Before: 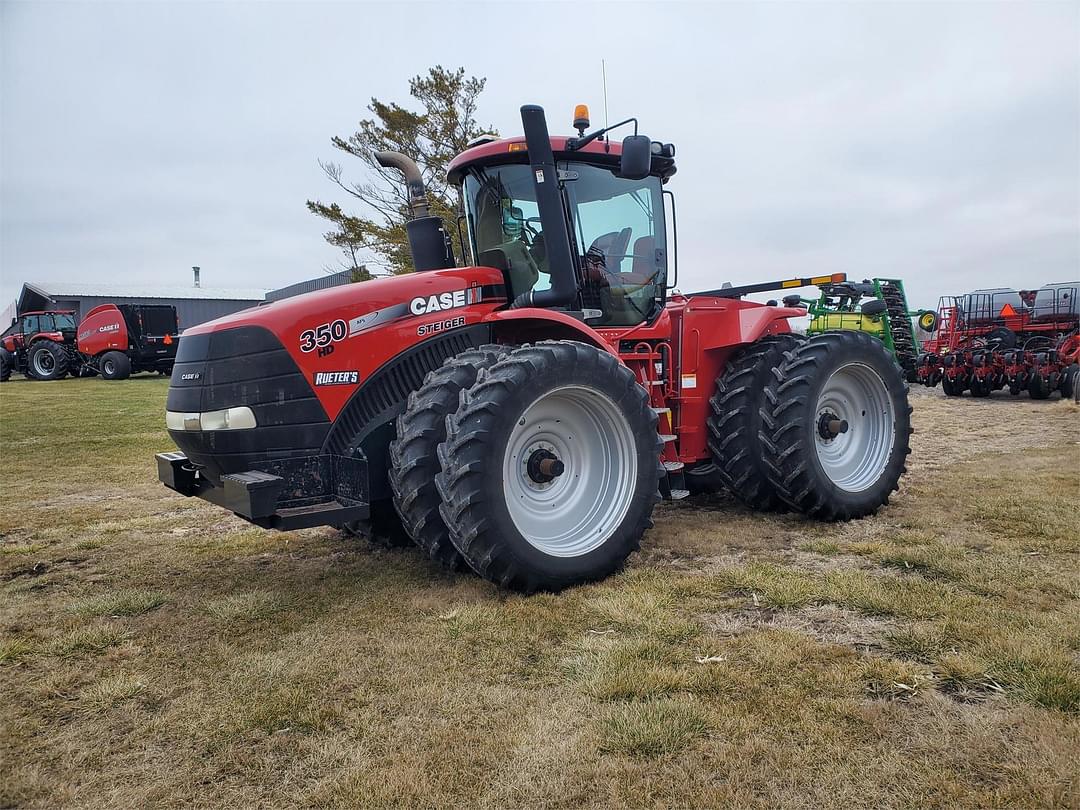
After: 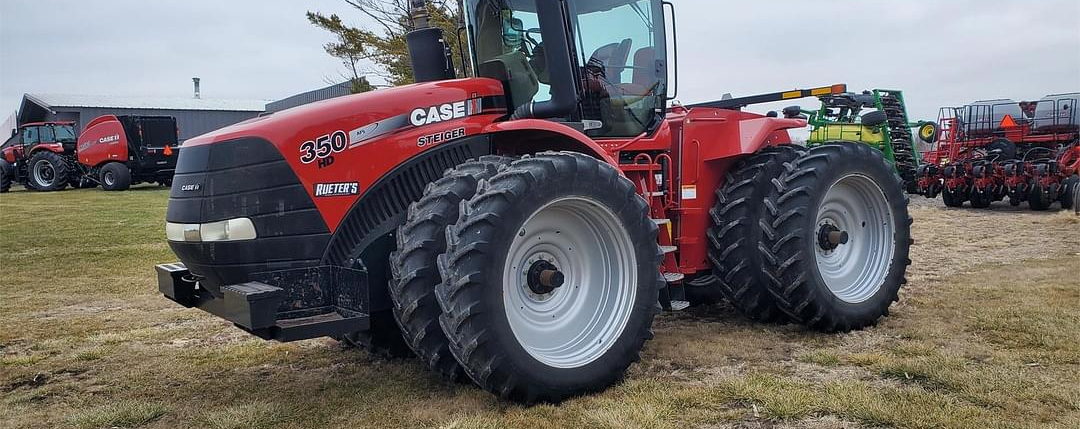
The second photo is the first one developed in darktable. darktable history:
crop and rotate: top 23.409%, bottom 23.579%
